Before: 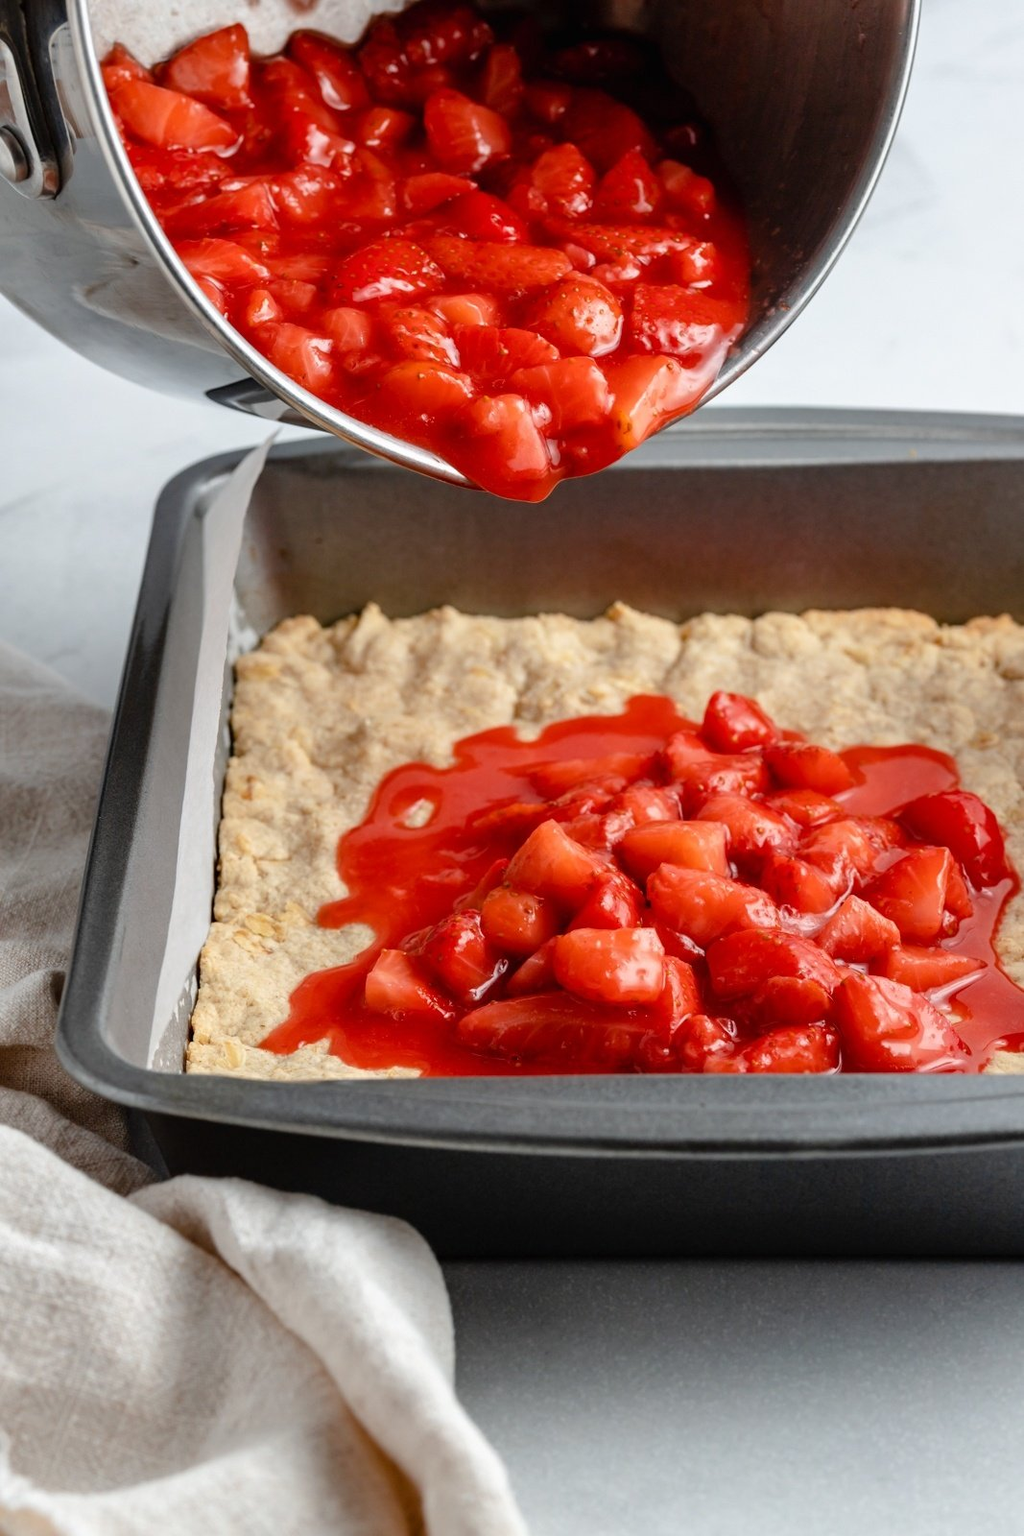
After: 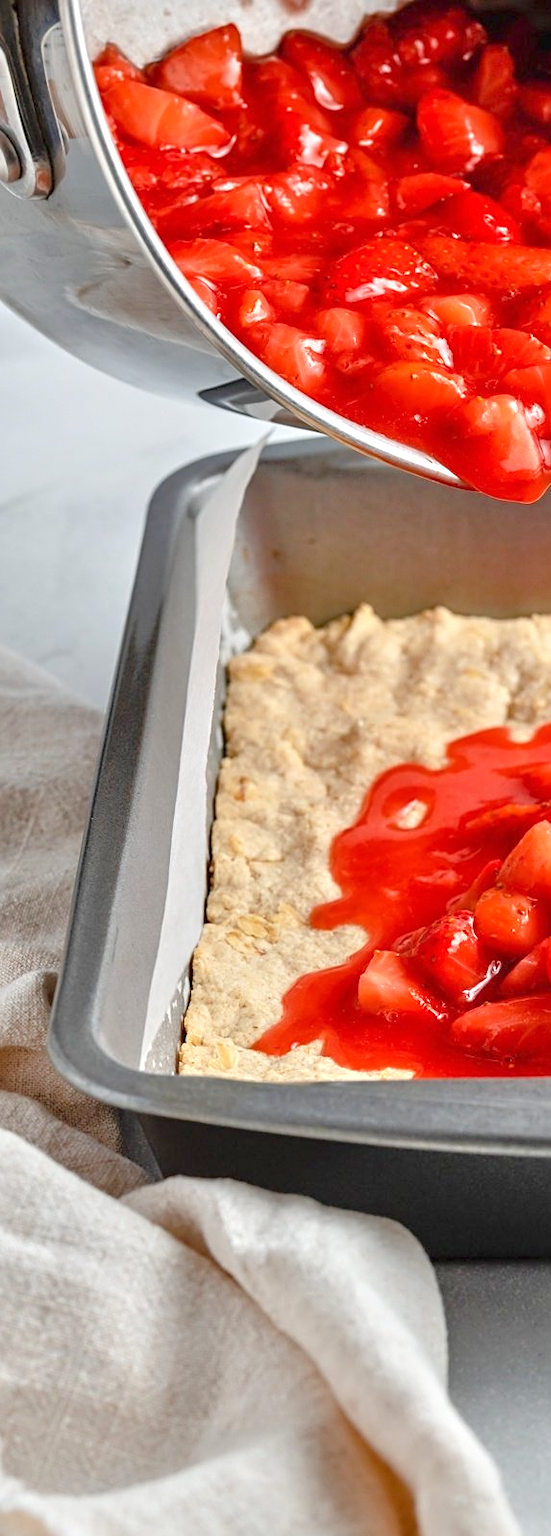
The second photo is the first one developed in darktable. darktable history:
sharpen: radius 2.5, amount 0.318
tone equalizer: -8 EV 1.97 EV, -7 EV 2 EV, -6 EV 1.98 EV, -5 EV 2 EV, -4 EV 1.97 EV, -3 EV 1.49 EV, -2 EV 0.976 EV, -1 EV 0.486 EV
crop: left 0.75%, right 45.453%, bottom 0.087%
